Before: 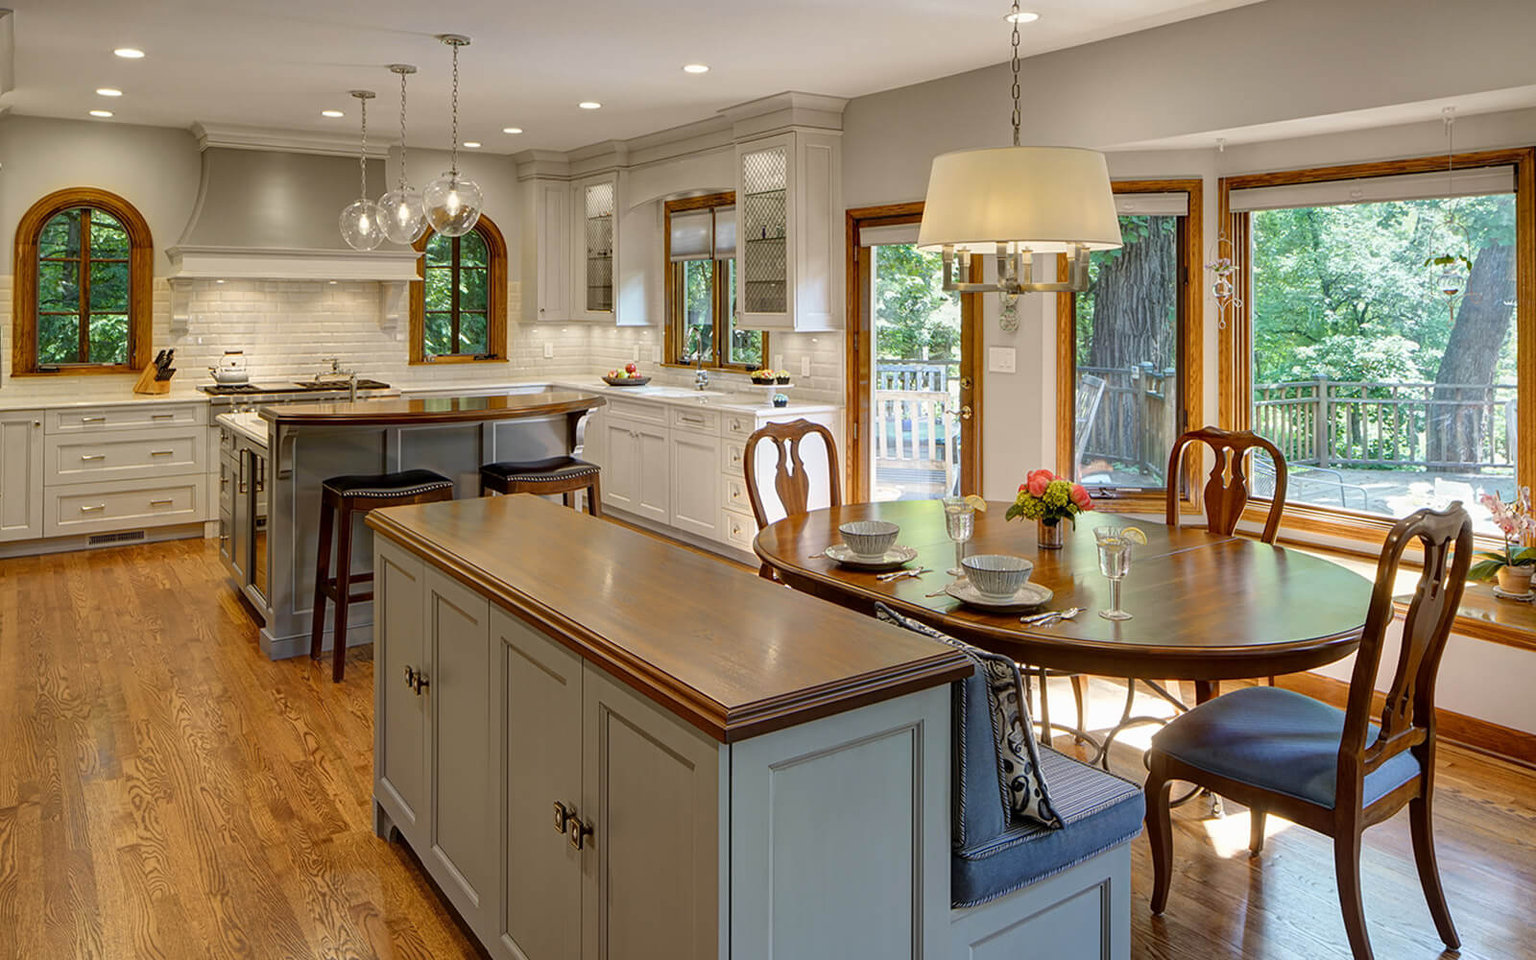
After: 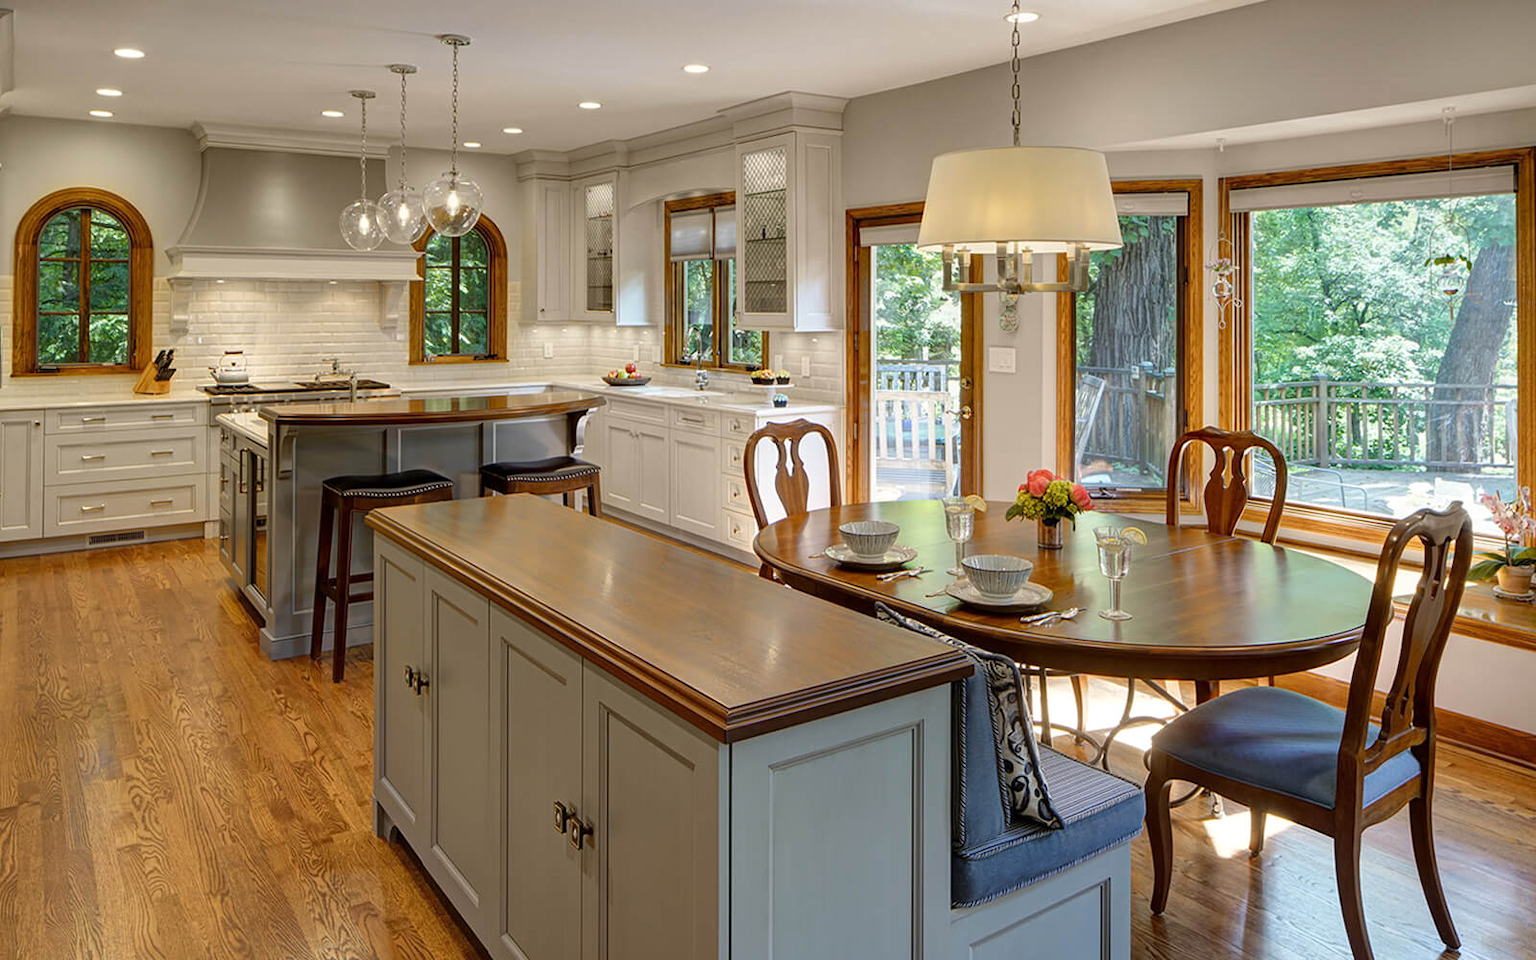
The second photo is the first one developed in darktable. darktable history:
shadows and highlights: shadows 12.84, white point adjustment 1.11, highlights -2.06, soften with gaussian
